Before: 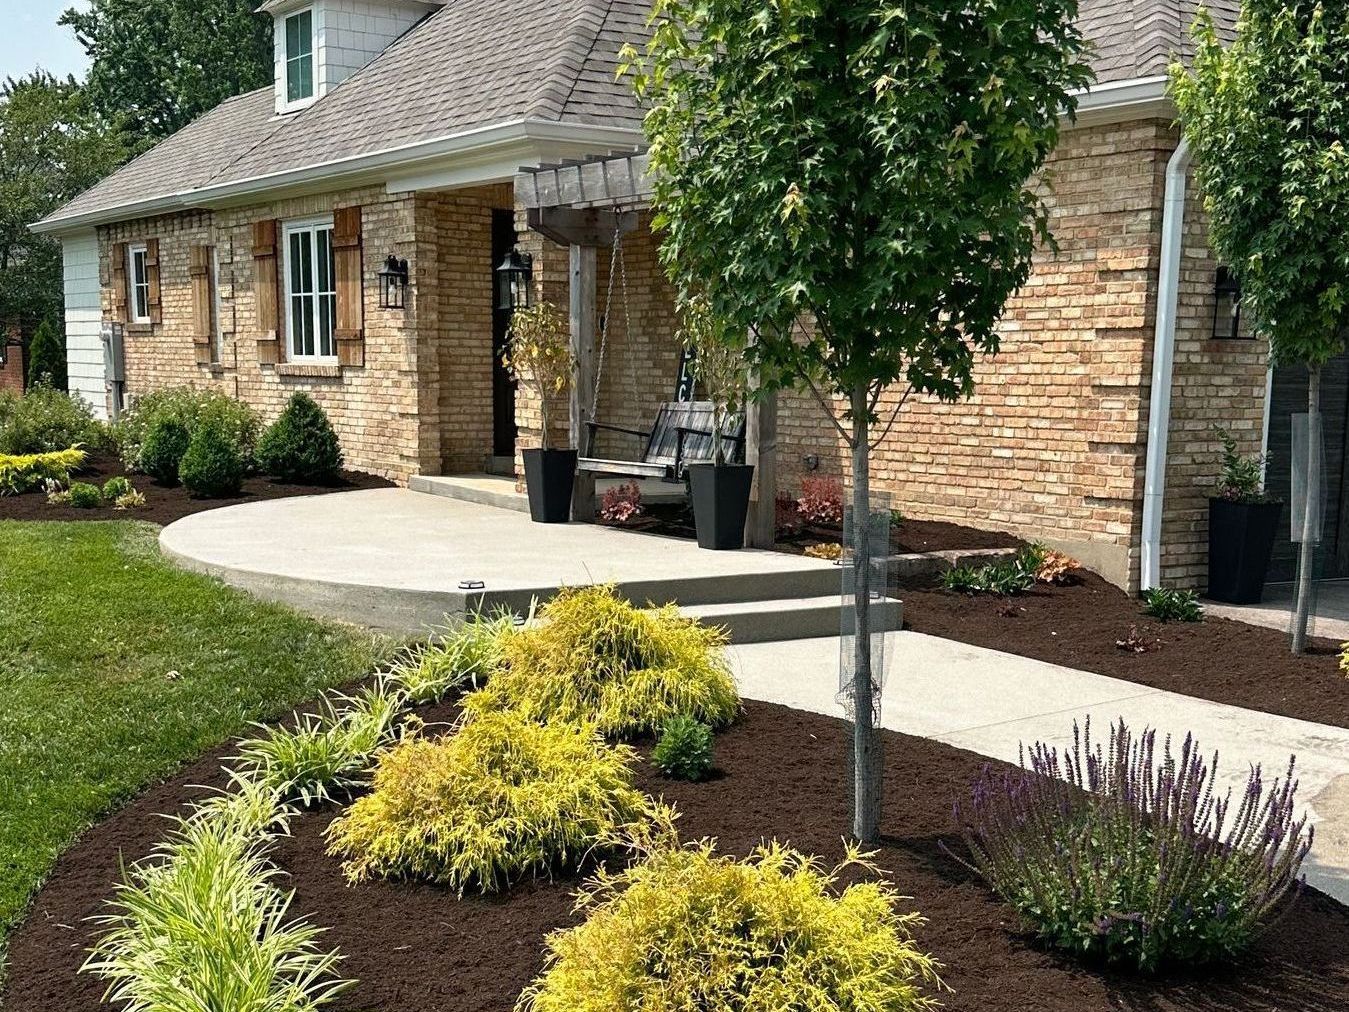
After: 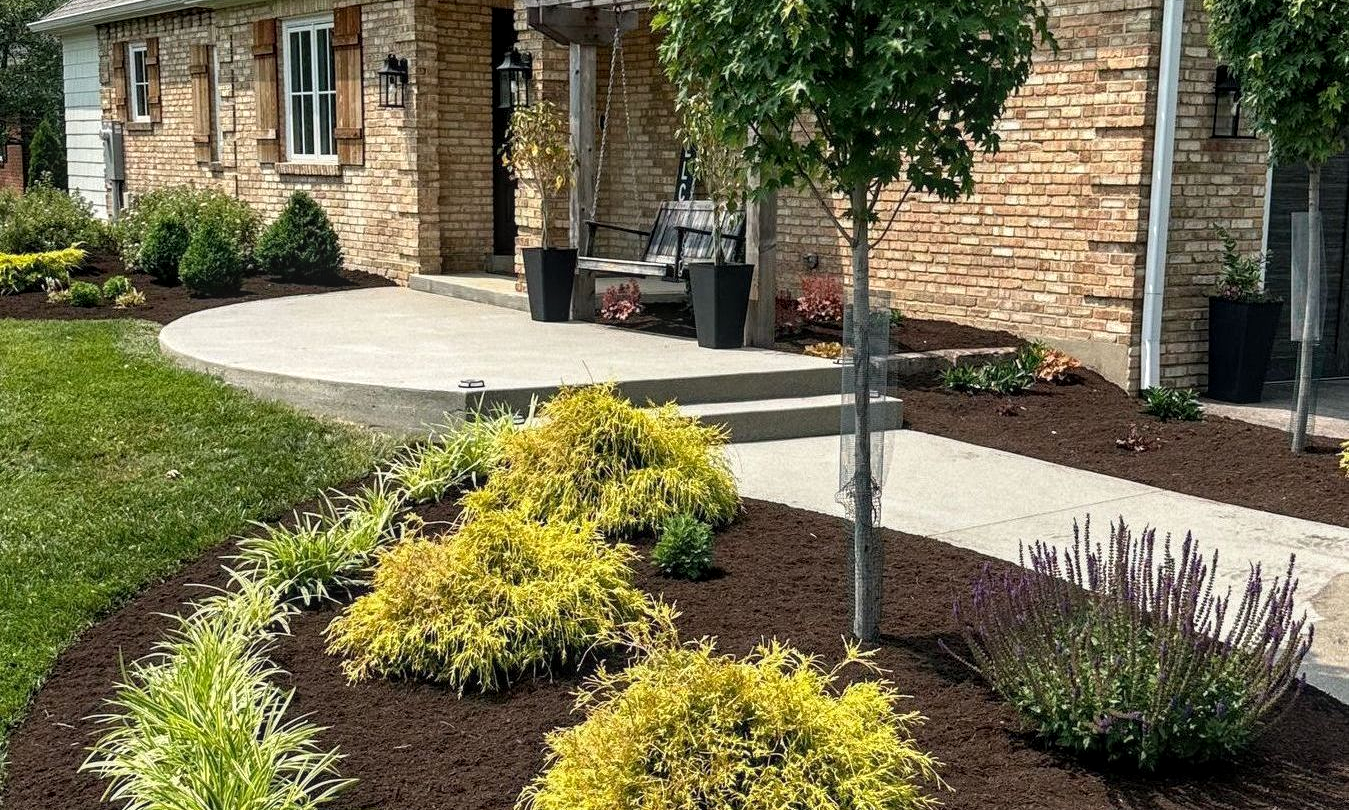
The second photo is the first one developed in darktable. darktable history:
local contrast: on, module defaults
crop and rotate: top 19.927%
